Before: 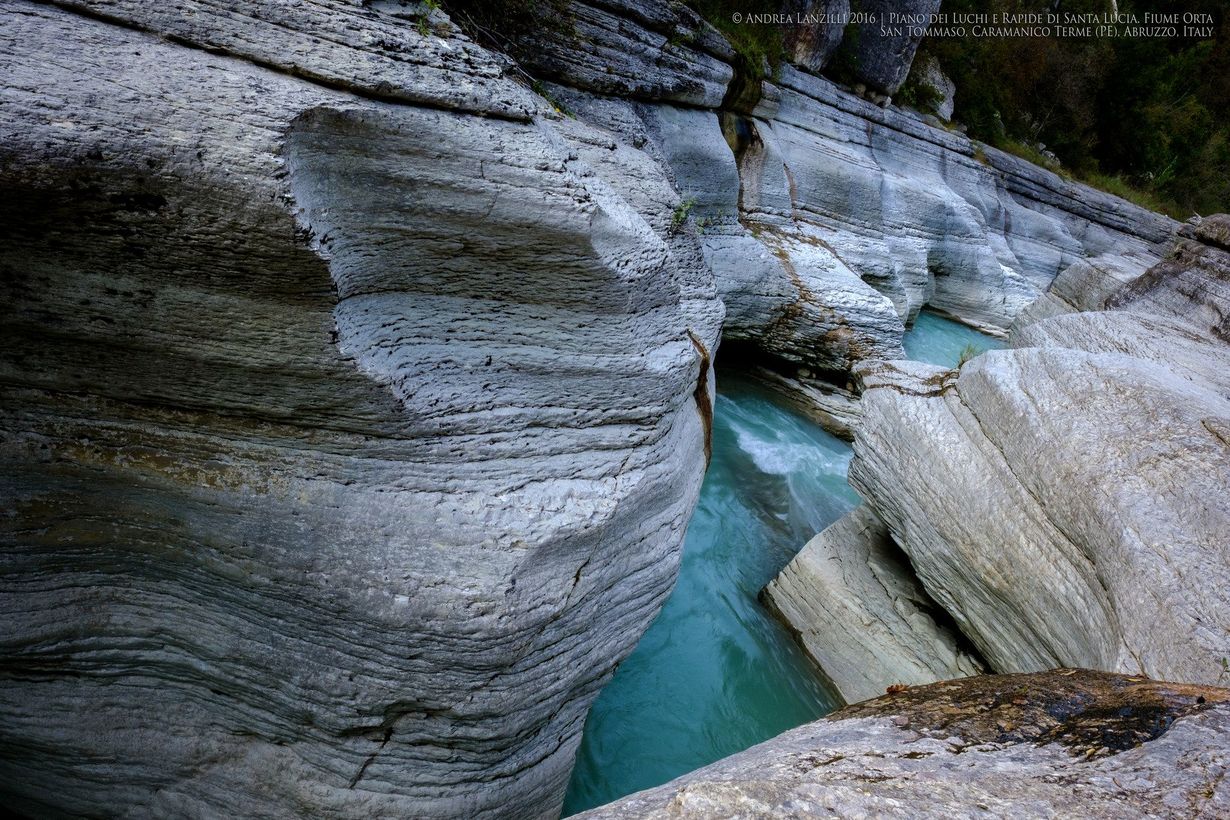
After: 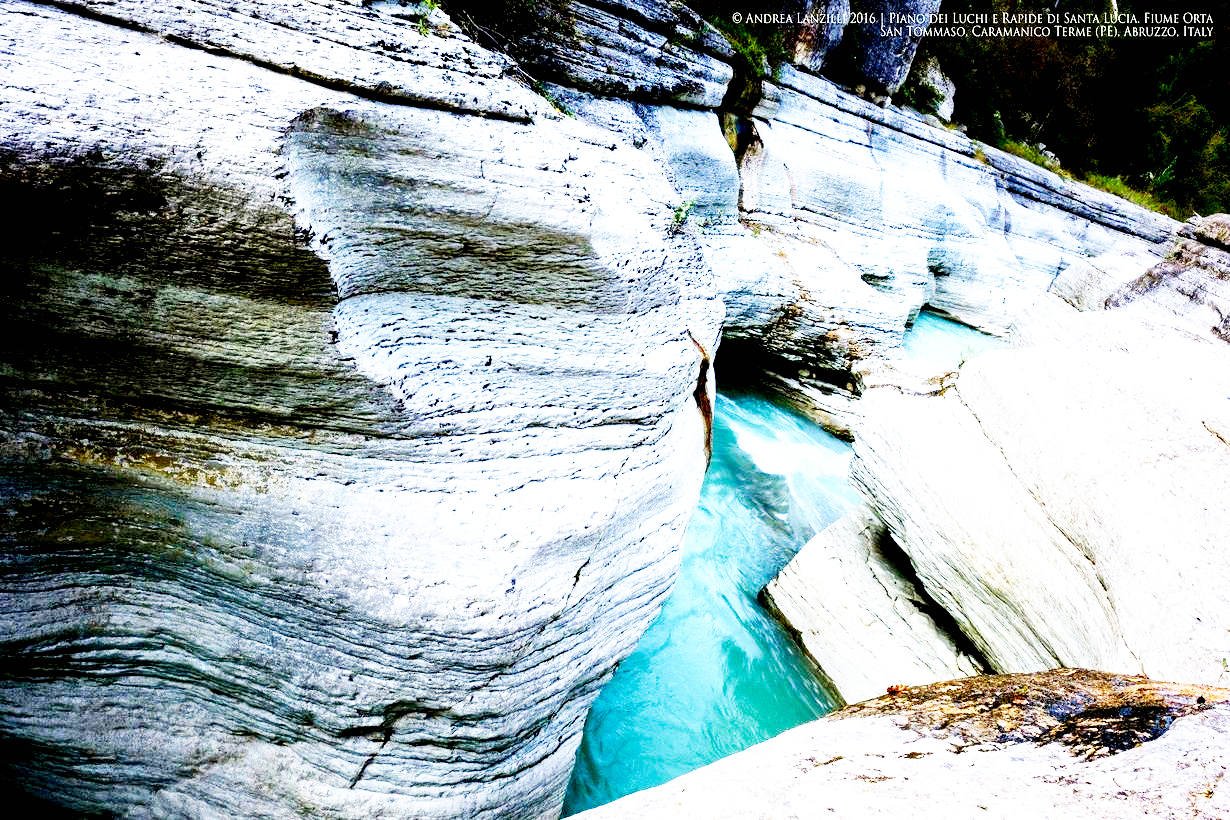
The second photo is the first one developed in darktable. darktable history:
exposure: black level correction 0.009, exposure 1.425 EV, compensate highlight preservation false
base curve: curves: ch0 [(0, 0) (0.007, 0.004) (0.027, 0.03) (0.046, 0.07) (0.207, 0.54) (0.442, 0.872) (0.673, 0.972) (1, 1)], preserve colors none
